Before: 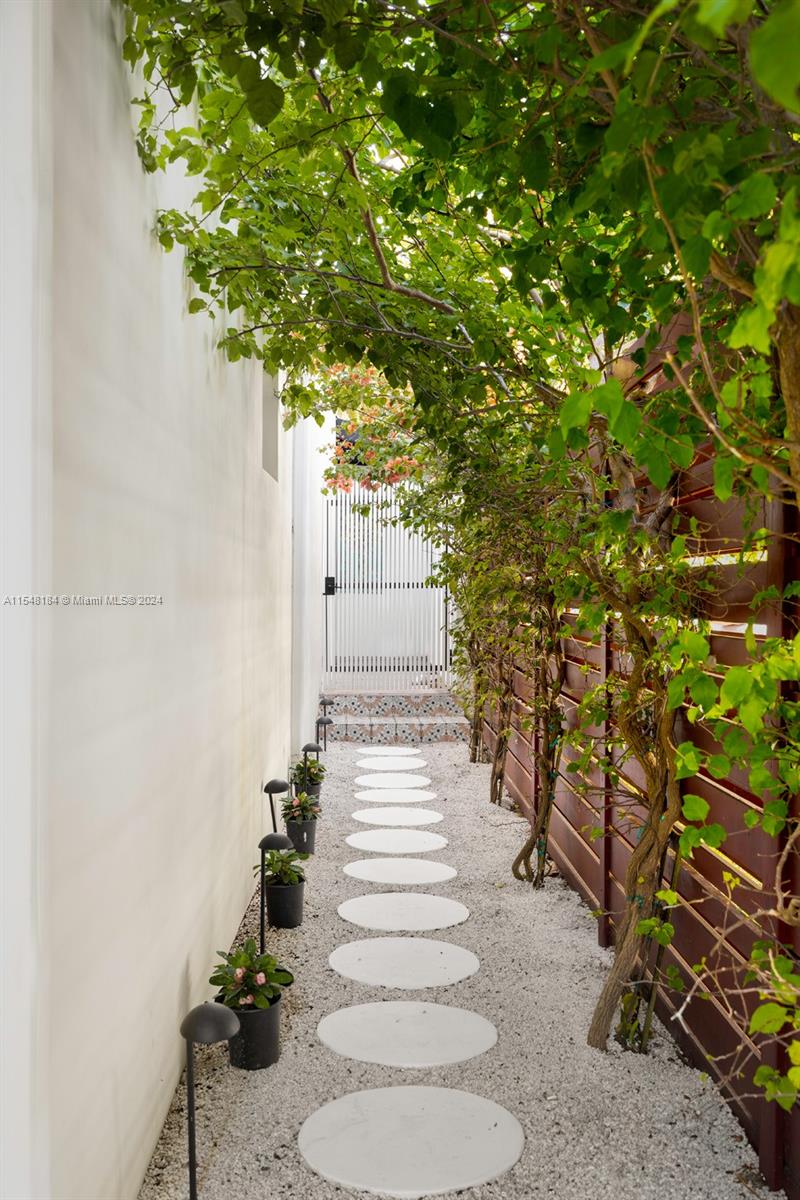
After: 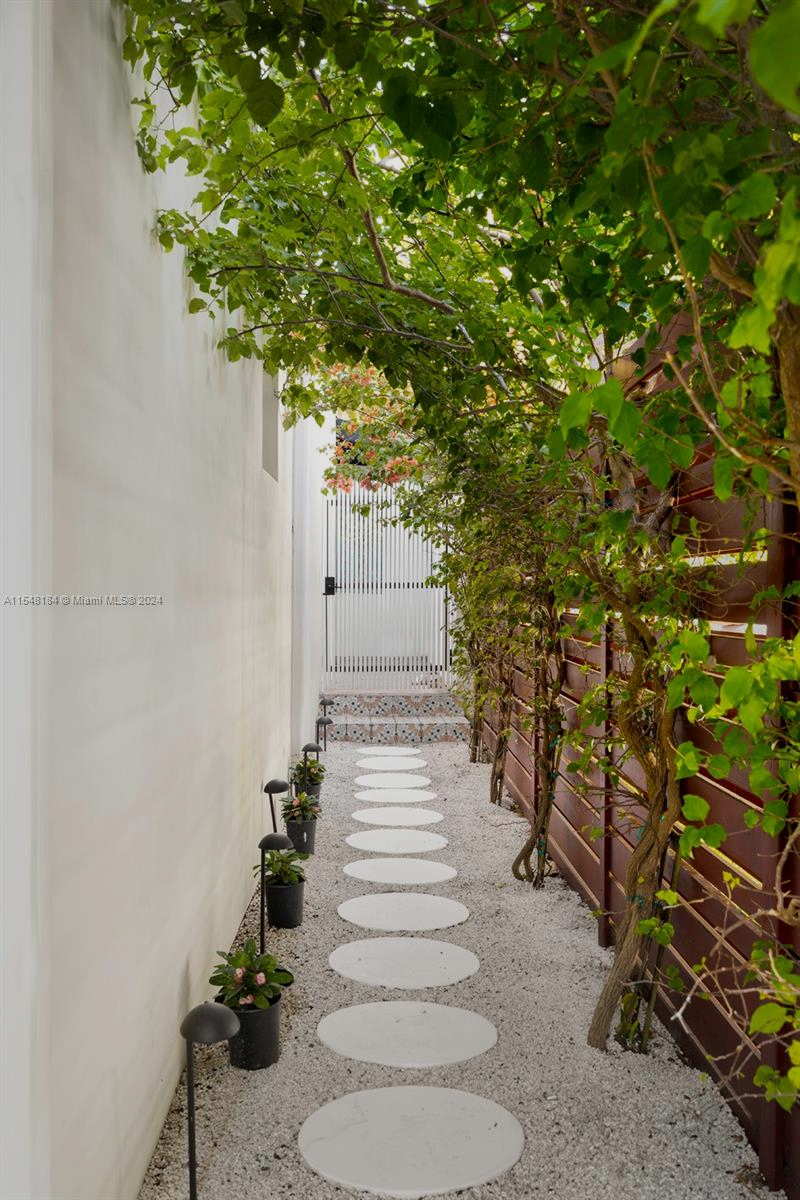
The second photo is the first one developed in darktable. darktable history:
exposure: exposure -0.366 EV, compensate exposure bias true, compensate highlight preservation false
